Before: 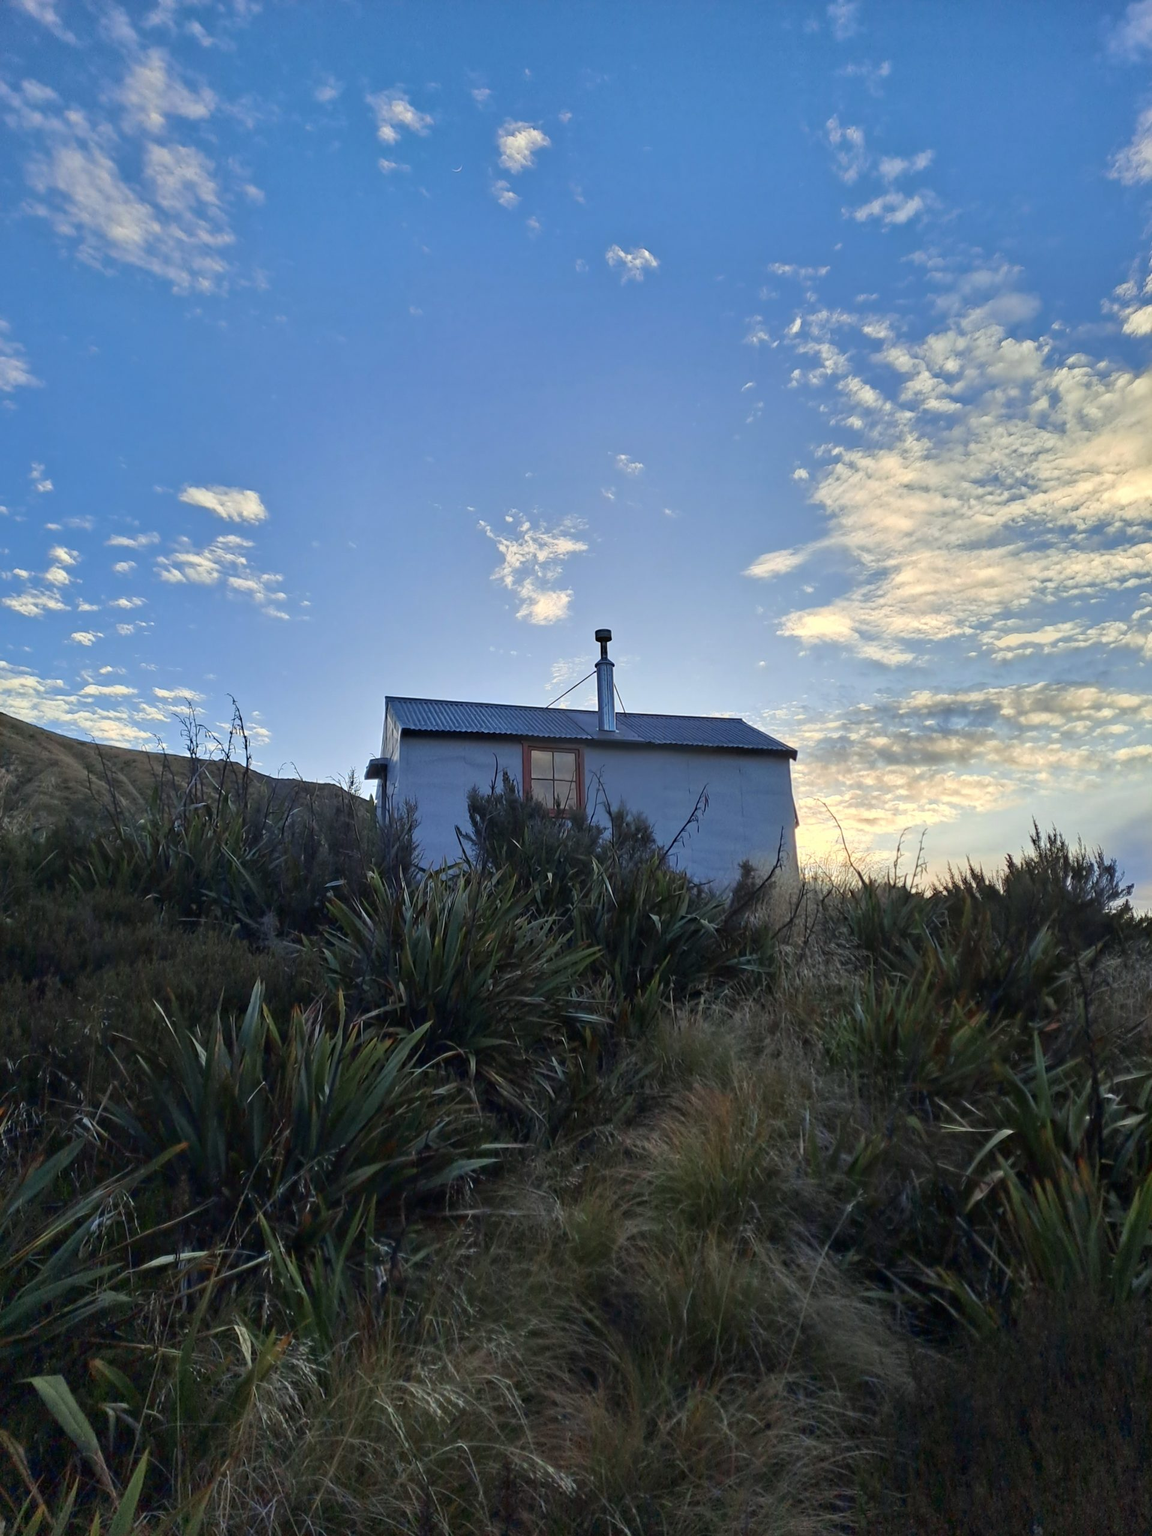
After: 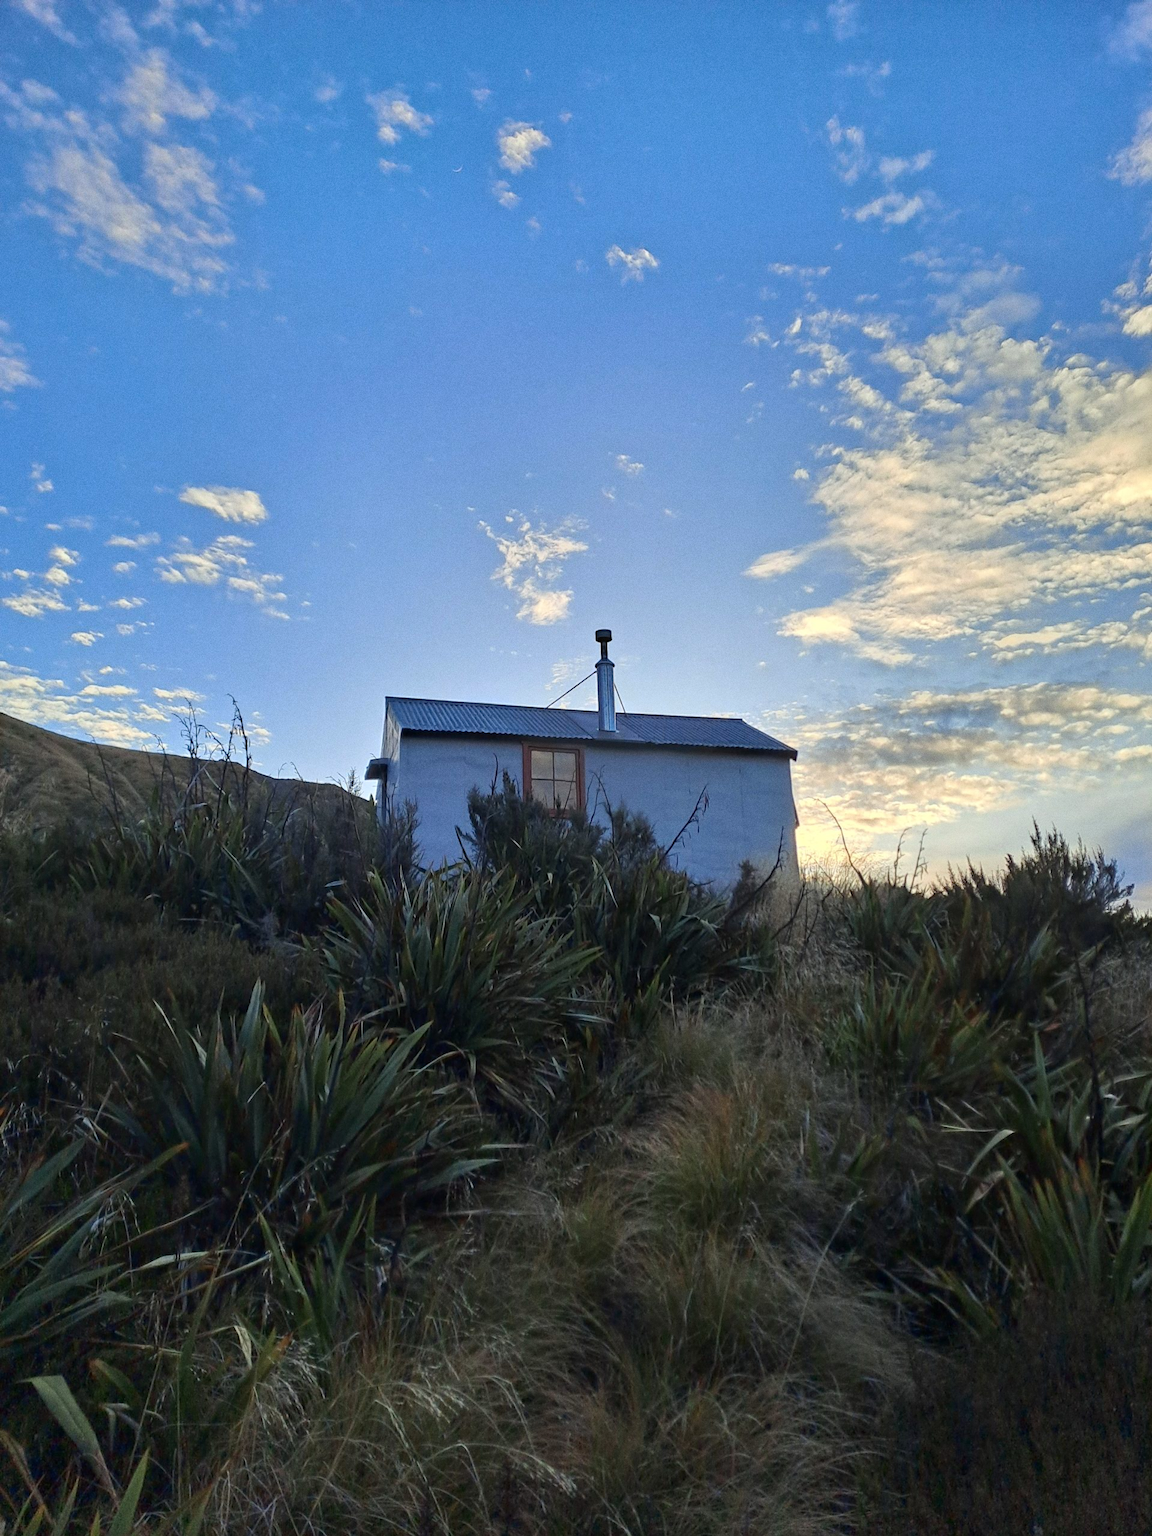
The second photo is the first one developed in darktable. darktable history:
color zones: curves: ch0 [(0.068, 0.464) (0.25, 0.5) (0.48, 0.508) (0.75, 0.536) (0.886, 0.476) (0.967, 0.456)]; ch1 [(0.066, 0.456) (0.25, 0.5) (0.616, 0.508) (0.746, 0.56) (0.934, 0.444)]
grain: coarseness 0.09 ISO
